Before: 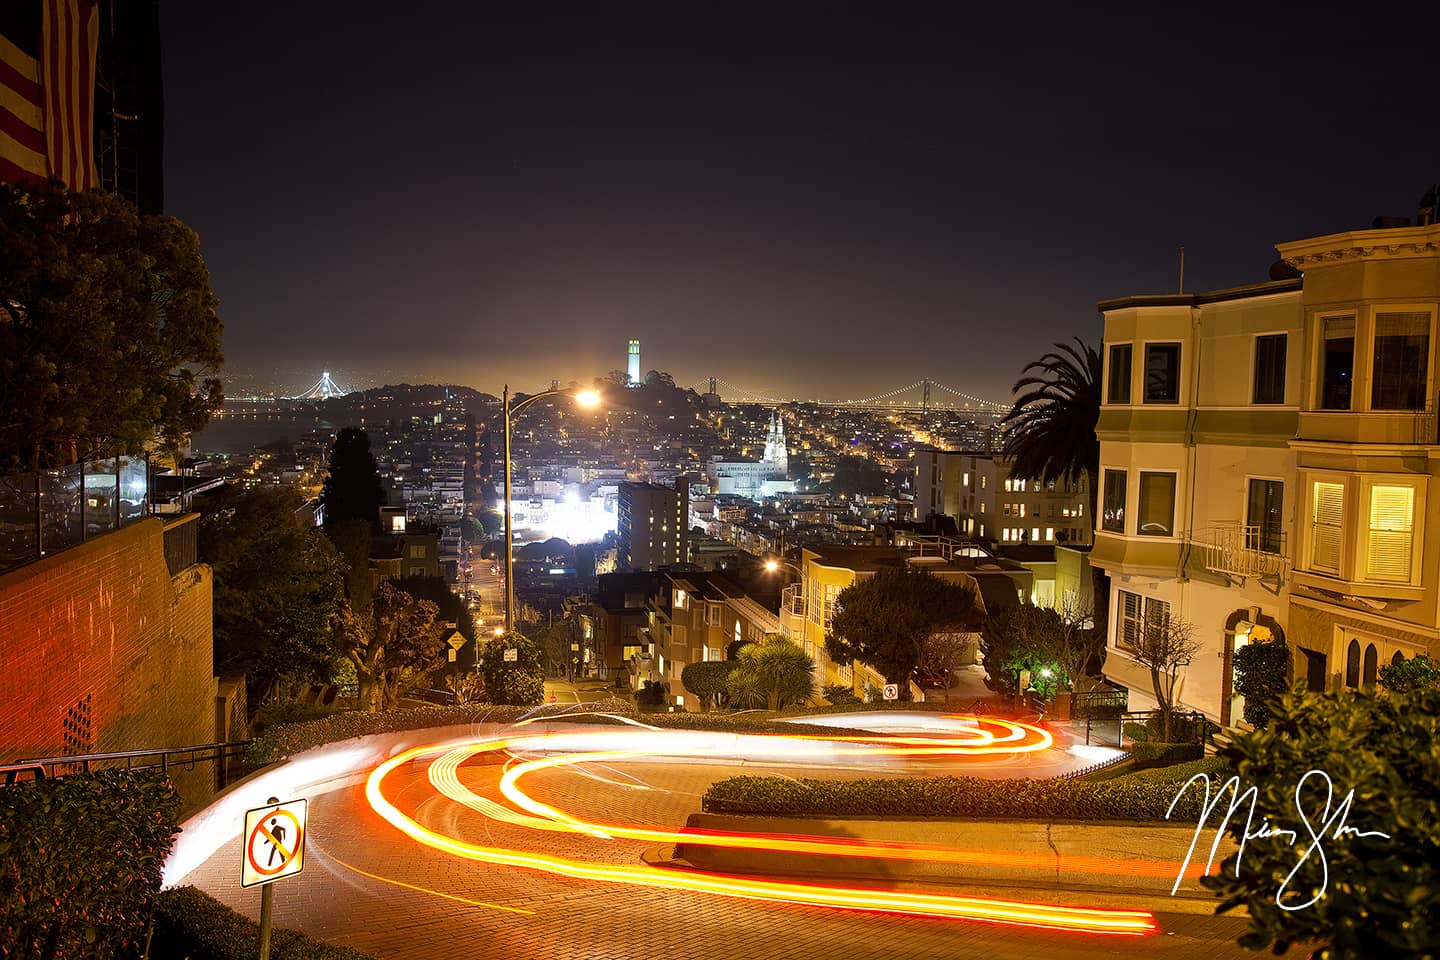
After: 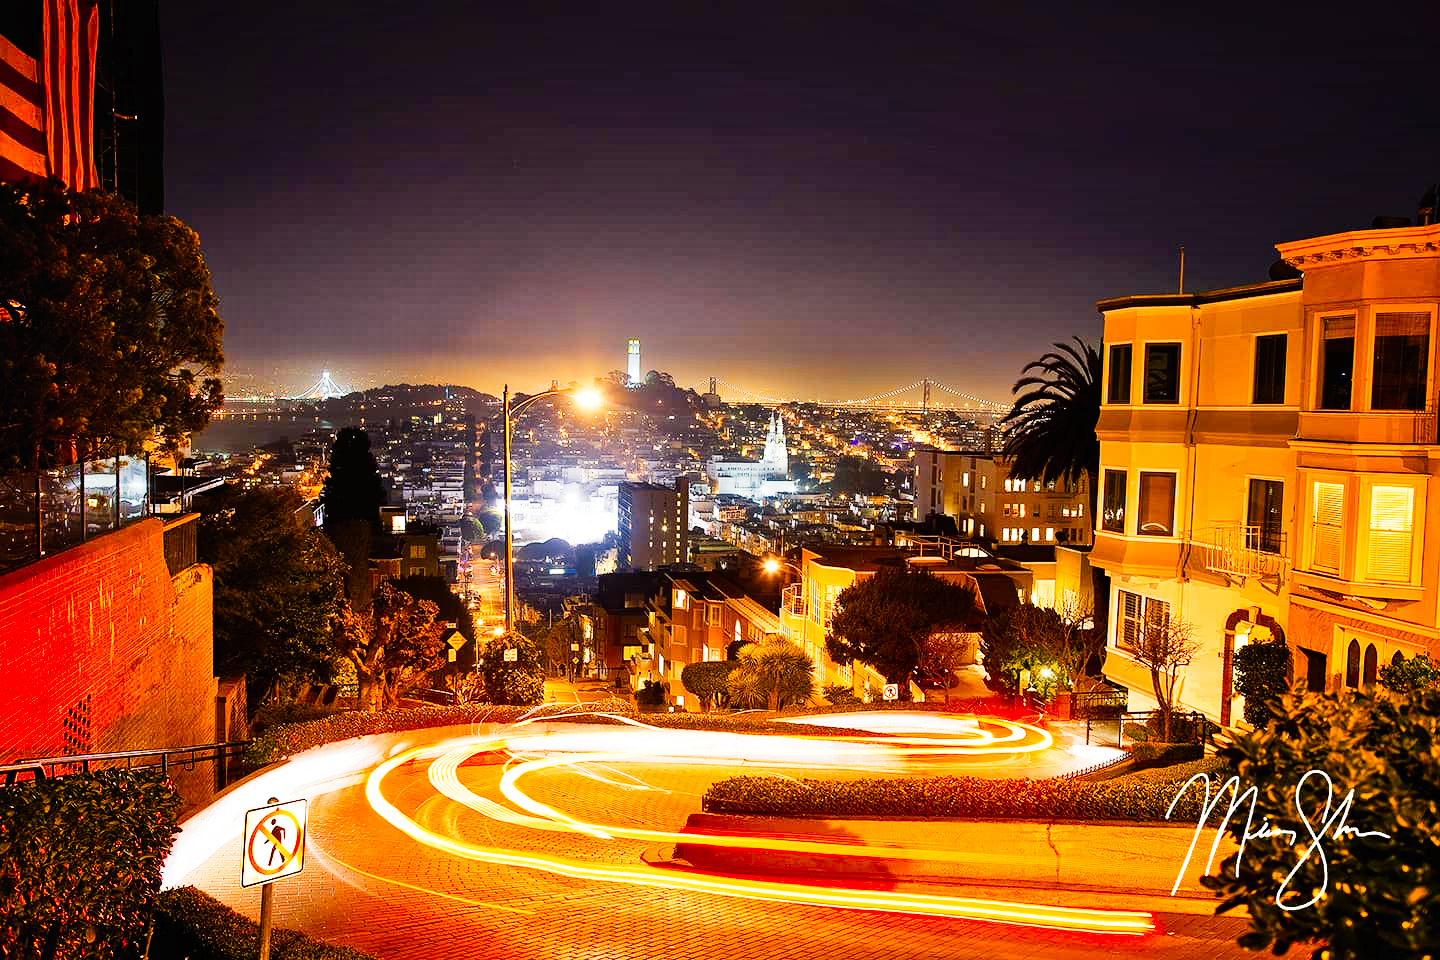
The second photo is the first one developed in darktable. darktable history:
shadows and highlights: highlights color adjustment 0%, low approximation 0.01, soften with gaussian
base curve: curves: ch0 [(0, 0) (0, 0.001) (0.001, 0.001) (0.004, 0.002) (0.007, 0.004) (0.015, 0.013) (0.033, 0.045) (0.052, 0.096) (0.075, 0.17) (0.099, 0.241) (0.163, 0.42) (0.219, 0.55) (0.259, 0.616) (0.327, 0.722) (0.365, 0.765) (0.522, 0.873) (0.547, 0.881) (0.689, 0.919) (0.826, 0.952) (1, 1)], preserve colors none
color zones: curves: ch0 [(0, 0.499) (0.143, 0.5) (0.286, 0.5) (0.429, 0.476) (0.571, 0.284) (0.714, 0.243) (0.857, 0.449) (1, 0.499)]; ch1 [(0, 0.532) (0.143, 0.645) (0.286, 0.696) (0.429, 0.211) (0.571, 0.504) (0.714, 0.493) (0.857, 0.495) (1, 0.532)]; ch2 [(0, 0.5) (0.143, 0.5) (0.286, 0.427) (0.429, 0.324) (0.571, 0.5) (0.714, 0.5) (0.857, 0.5) (1, 0.5)]
